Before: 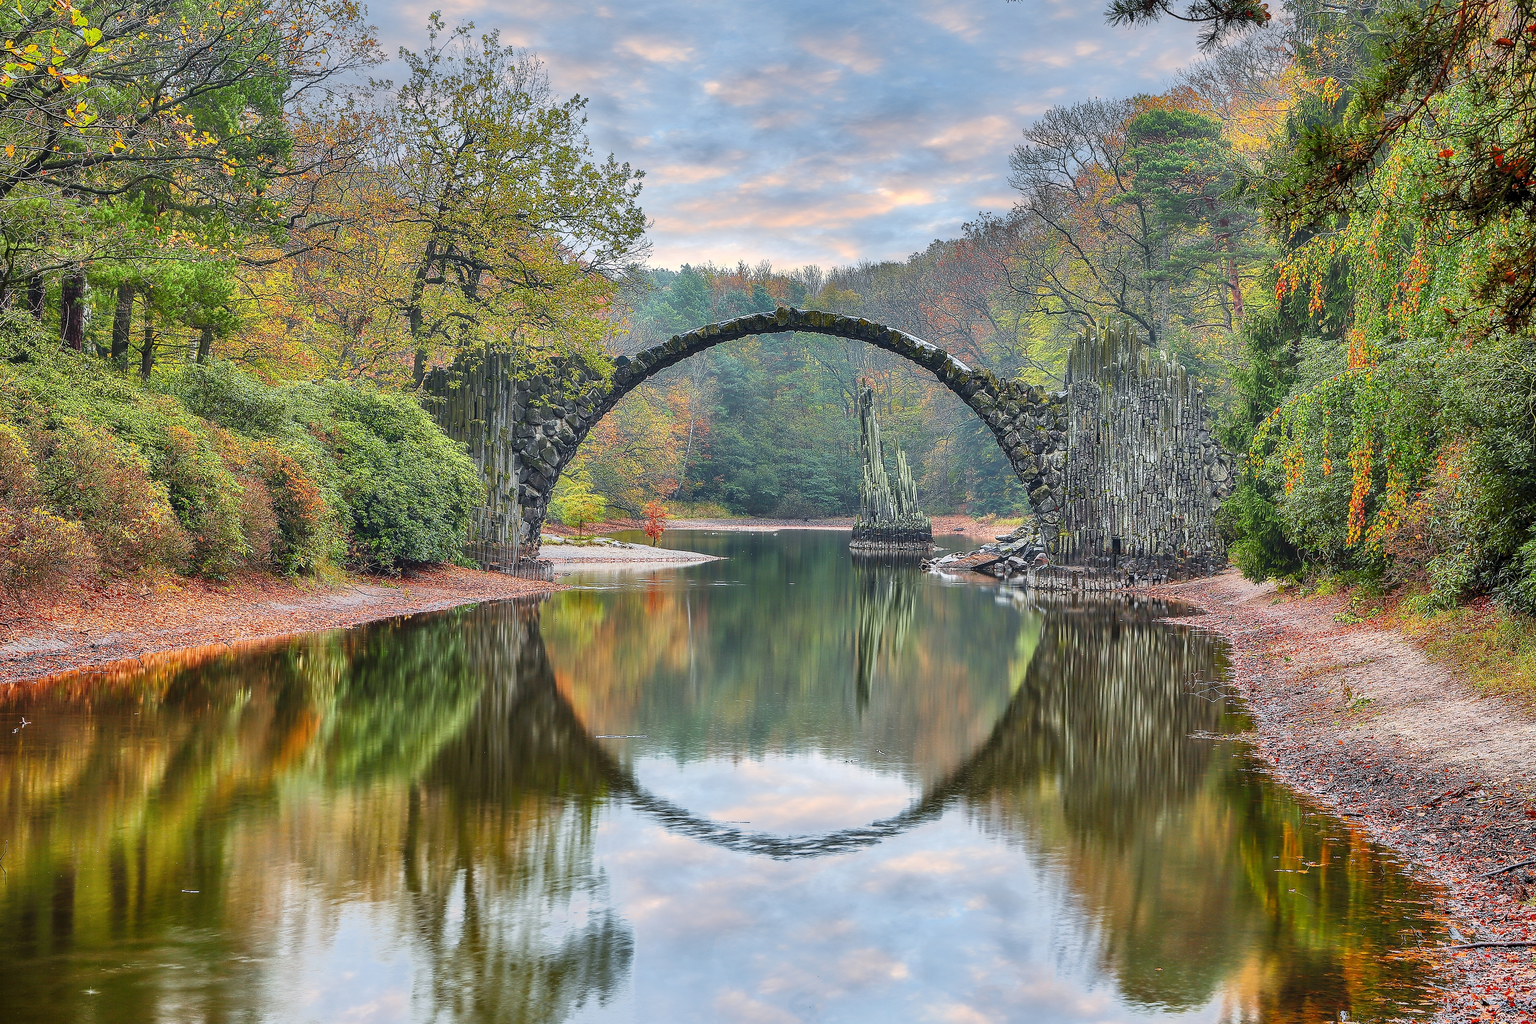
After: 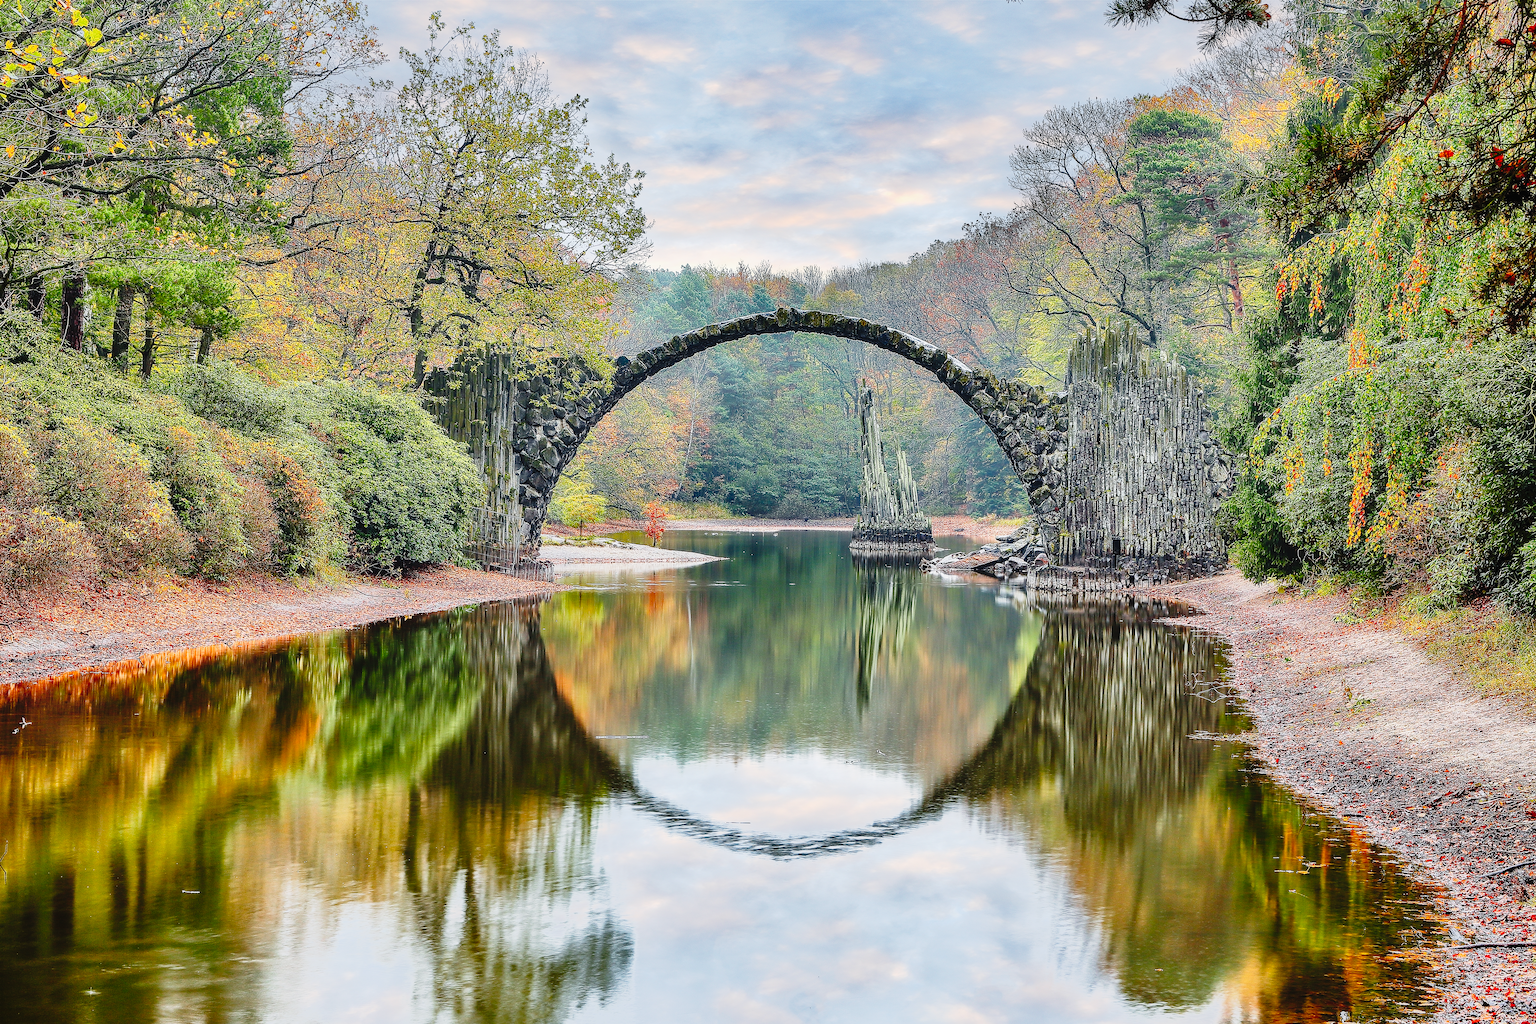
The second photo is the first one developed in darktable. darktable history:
tone curve: curves: ch0 [(0, 0.014) (0.17, 0.099) (0.392, 0.438) (0.725, 0.828) (0.872, 0.918) (1, 0.981)]; ch1 [(0, 0) (0.402, 0.36) (0.489, 0.491) (0.5, 0.503) (0.515, 0.52) (0.545, 0.574) (0.615, 0.662) (0.701, 0.725) (1, 1)]; ch2 [(0, 0) (0.42, 0.458) (0.485, 0.499) (0.503, 0.503) (0.531, 0.542) (0.561, 0.594) (0.644, 0.694) (0.717, 0.753) (1, 0.991)], preserve colors none
